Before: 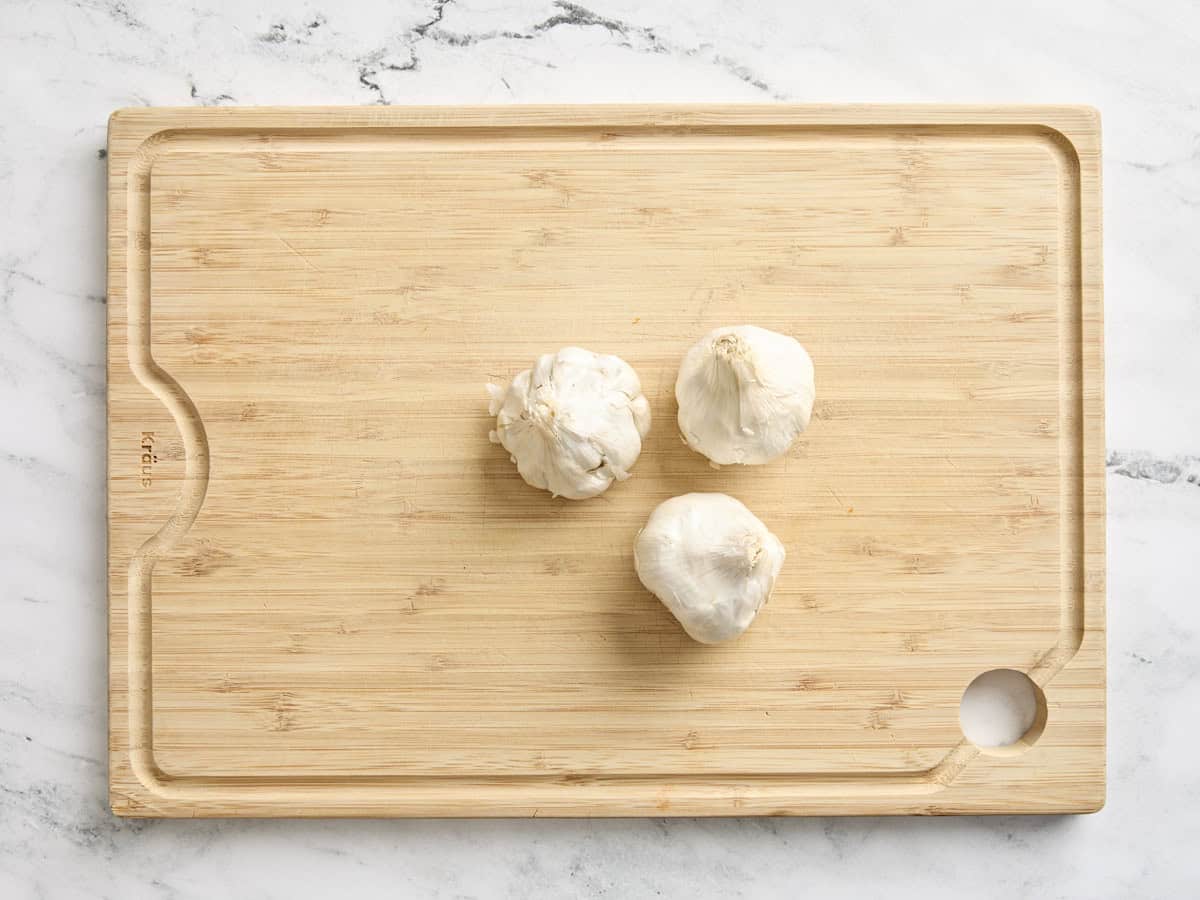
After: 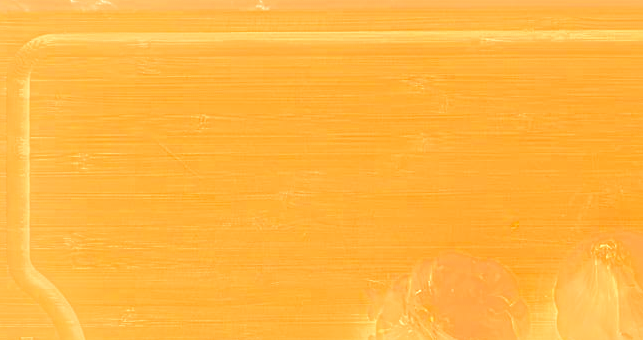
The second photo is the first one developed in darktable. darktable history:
crop: left 10.121%, top 10.631%, right 36.218%, bottom 51.526%
local contrast: highlights 100%, shadows 100%, detail 200%, midtone range 0.2
sharpen: on, module defaults
white balance: red 1.467, blue 0.684
exposure: black level correction 0, exposure 0.7 EV, compensate exposure bias true, compensate highlight preservation false
bloom: size 5%, threshold 95%, strength 15%
